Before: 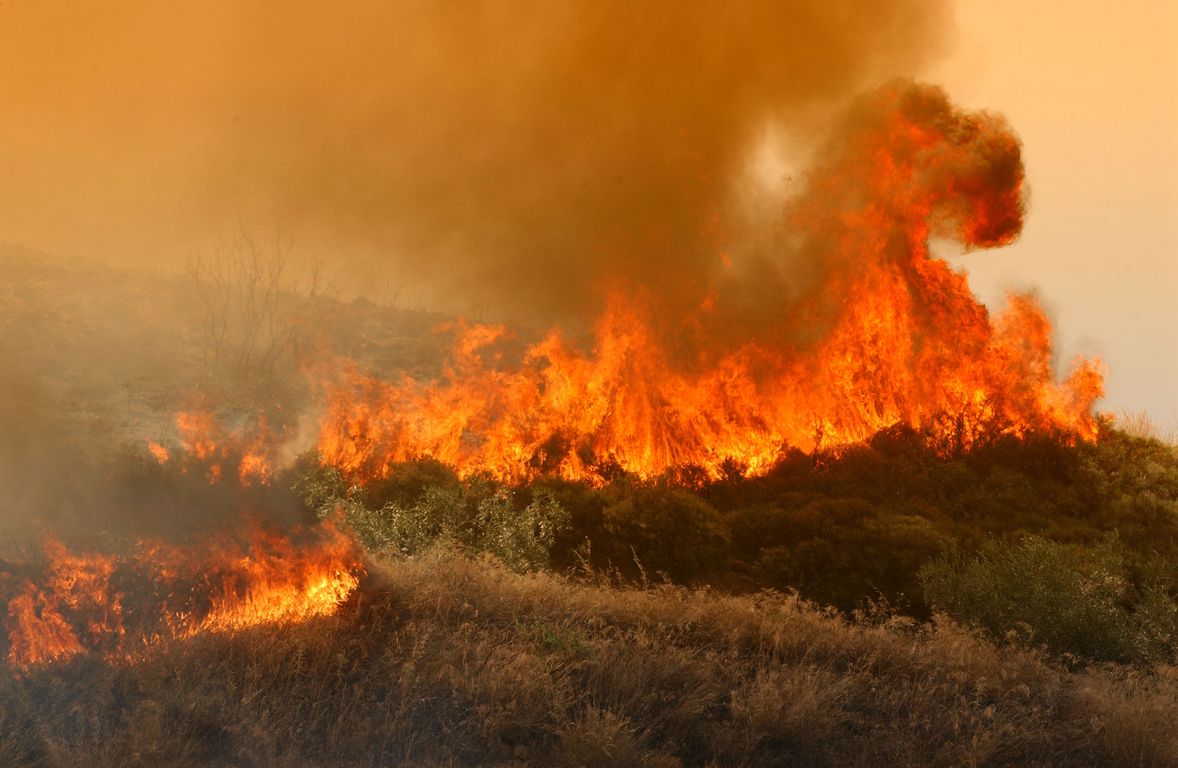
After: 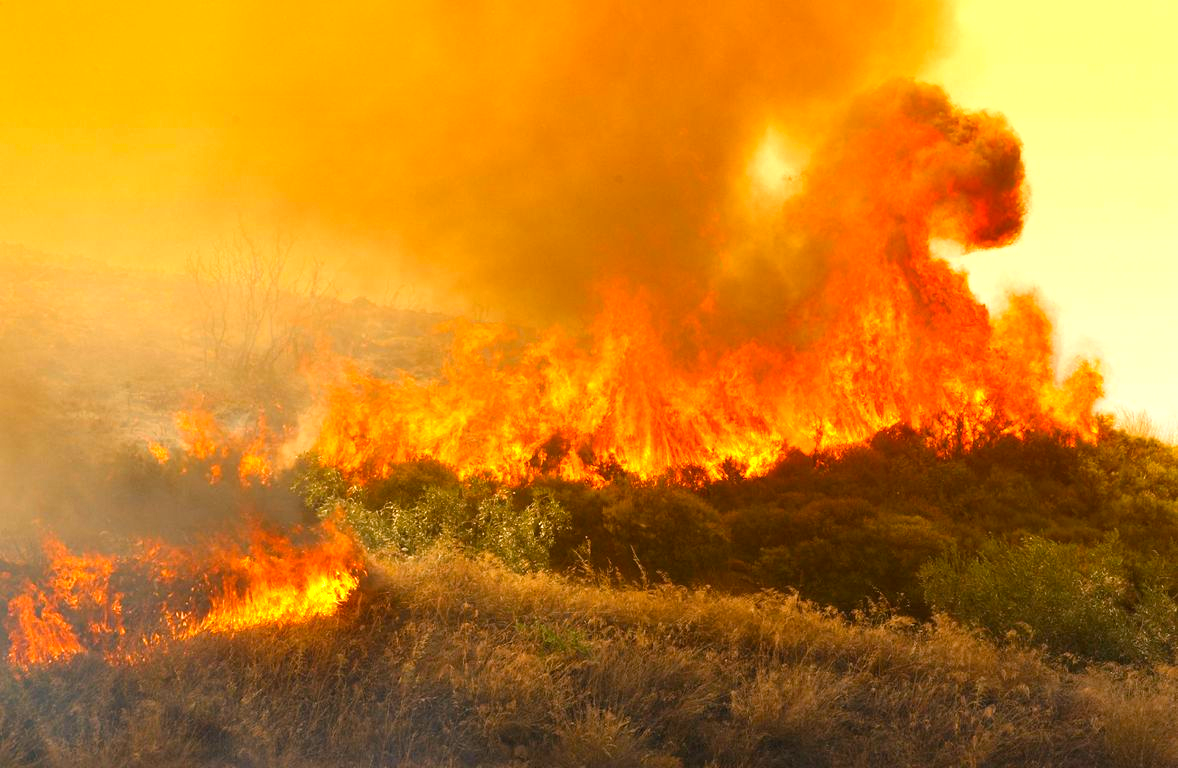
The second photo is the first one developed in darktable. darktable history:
exposure: black level correction 0, exposure 1 EV, compensate exposure bias true, compensate highlight preservation false
color balance rgb: perceptual saturation grading › global saturation 20%, global vibrance 10%
